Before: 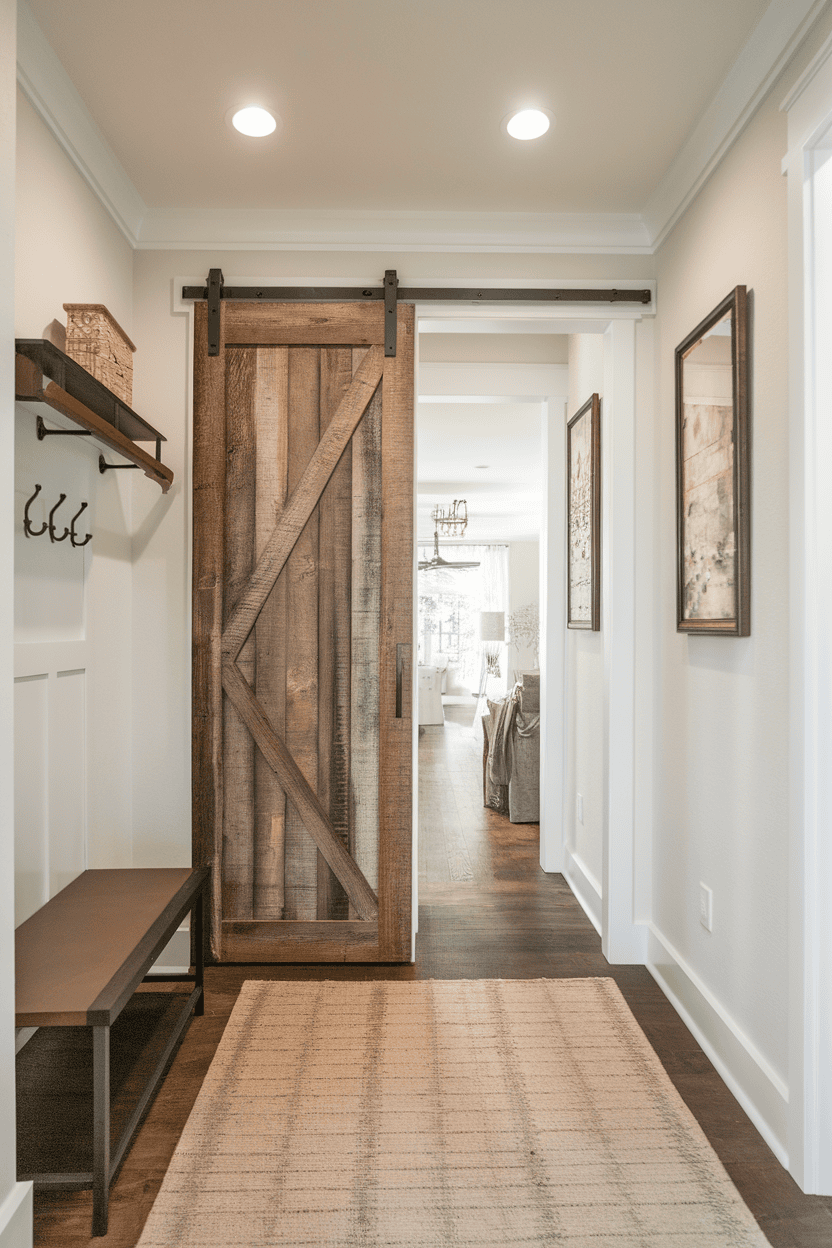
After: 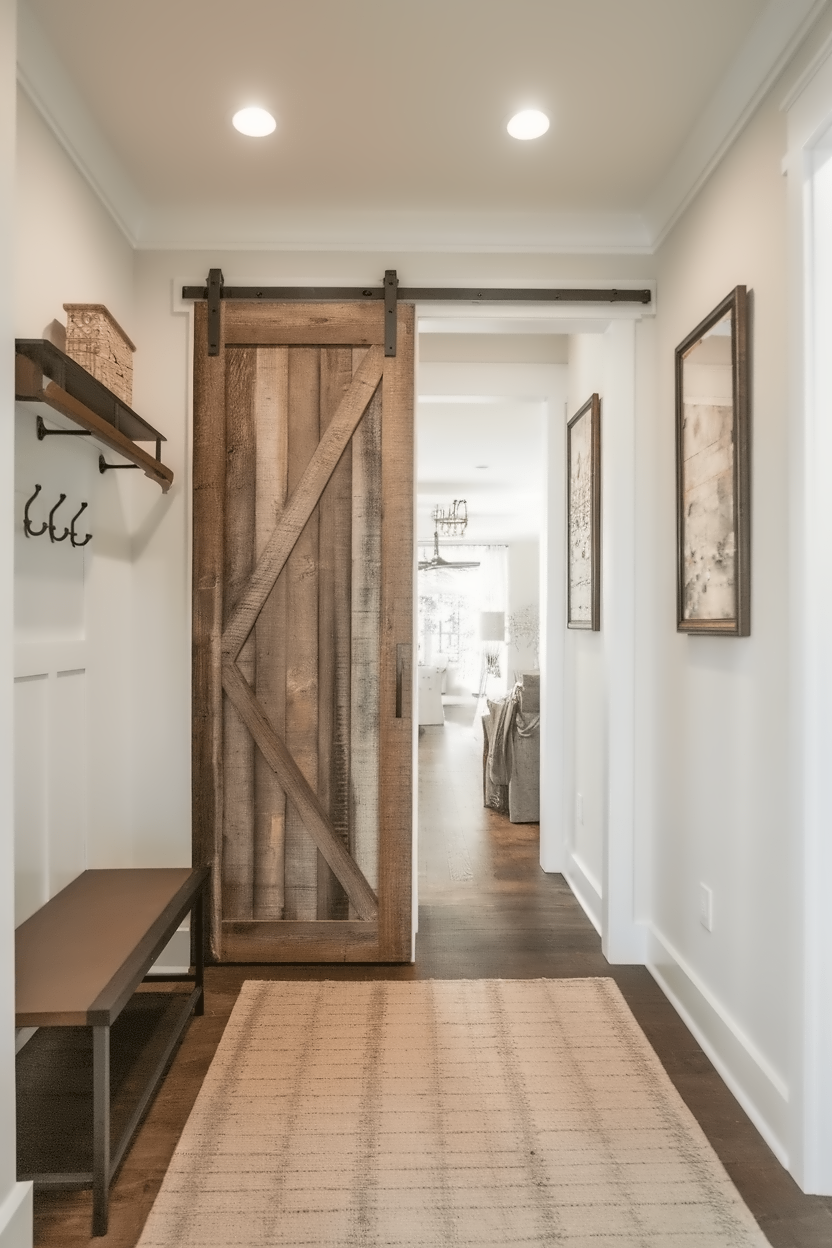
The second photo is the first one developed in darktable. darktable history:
contrast equalizer: octaves 7, y [[0.5 ×6], [0.5 ×6], [0.5 ×6], [0, 0.033, 0.067, 0.1, 0.133, 0.167], [0, 0.05, 0.1, 0.15, 0.2, 0.25]]
